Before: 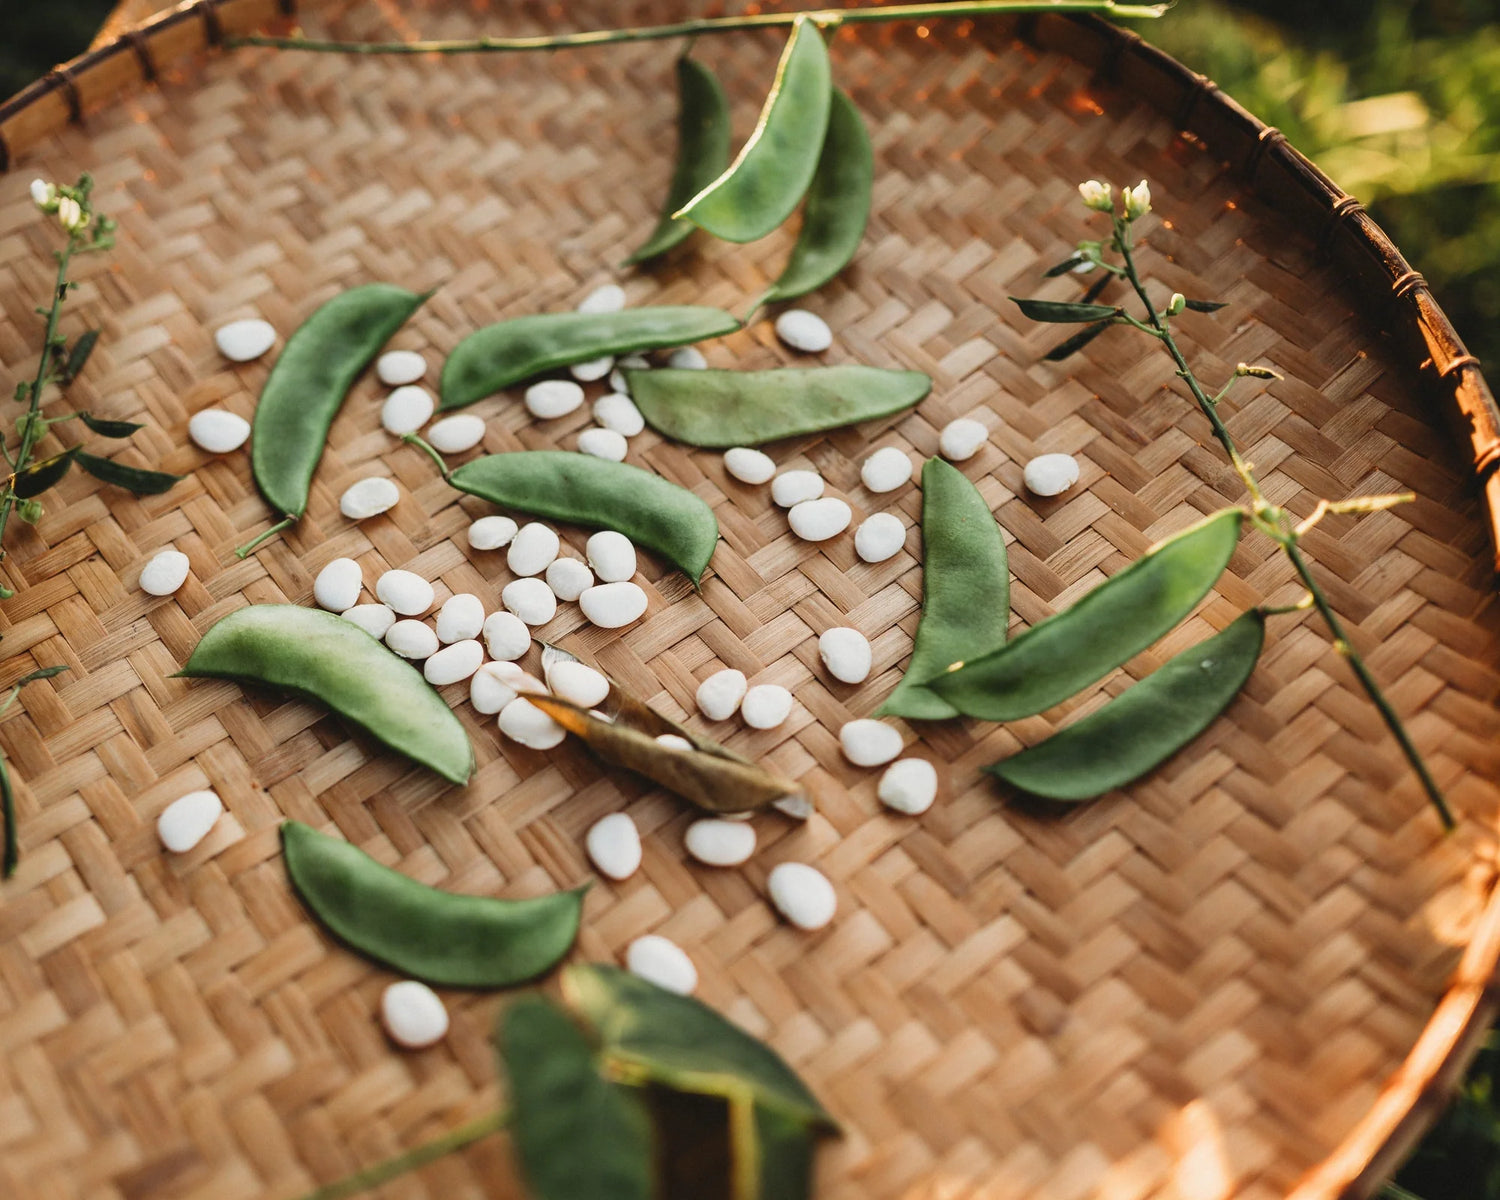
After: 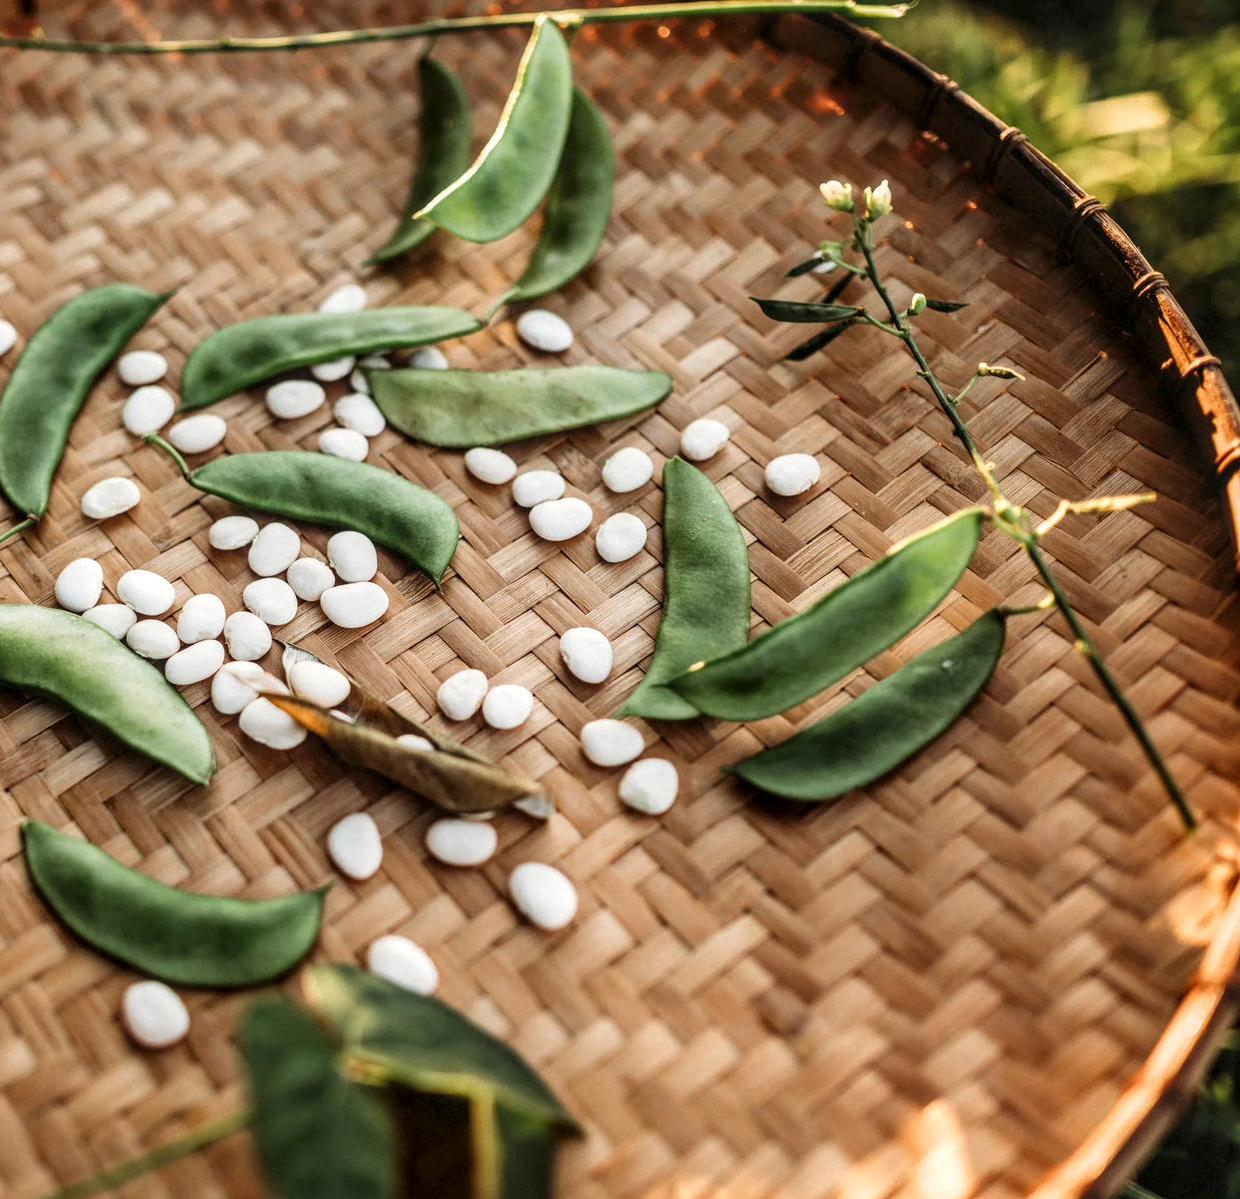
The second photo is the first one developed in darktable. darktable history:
tone equalizer: on, module defaults
crop: left 17.272%, bottom 0.042%
local contrast: detail 142%
